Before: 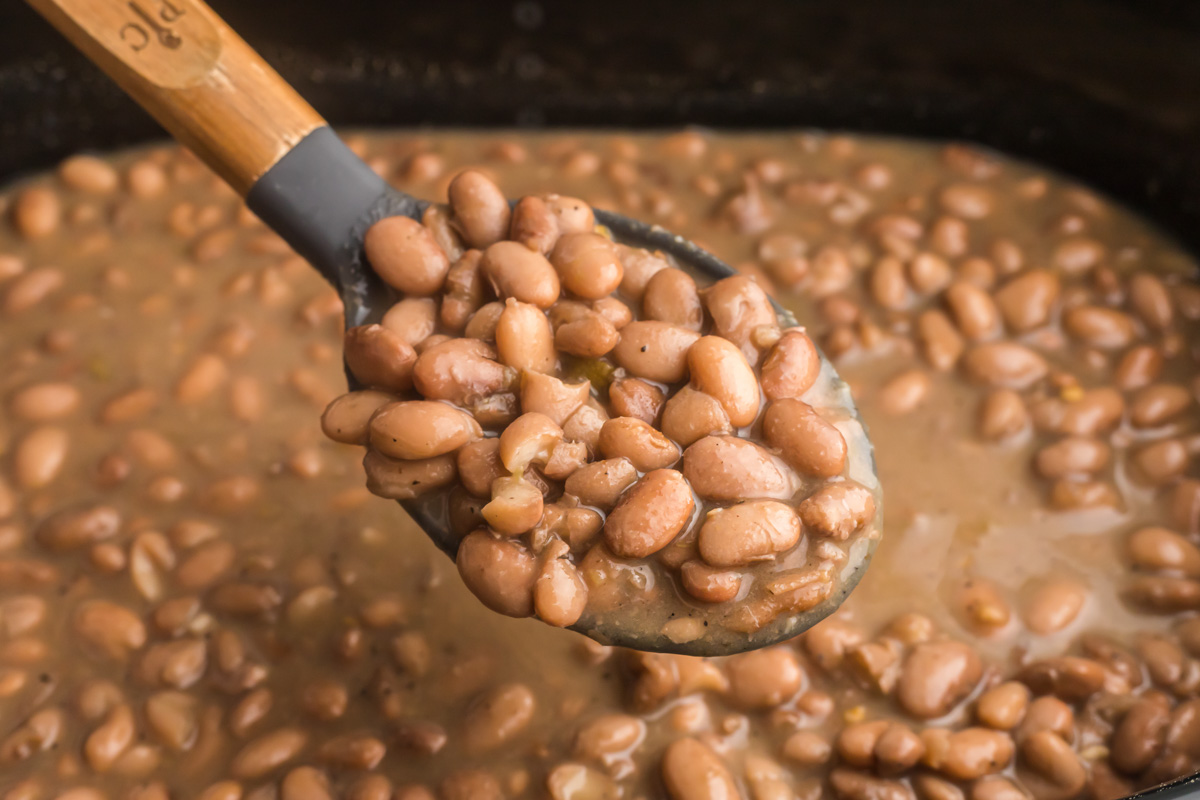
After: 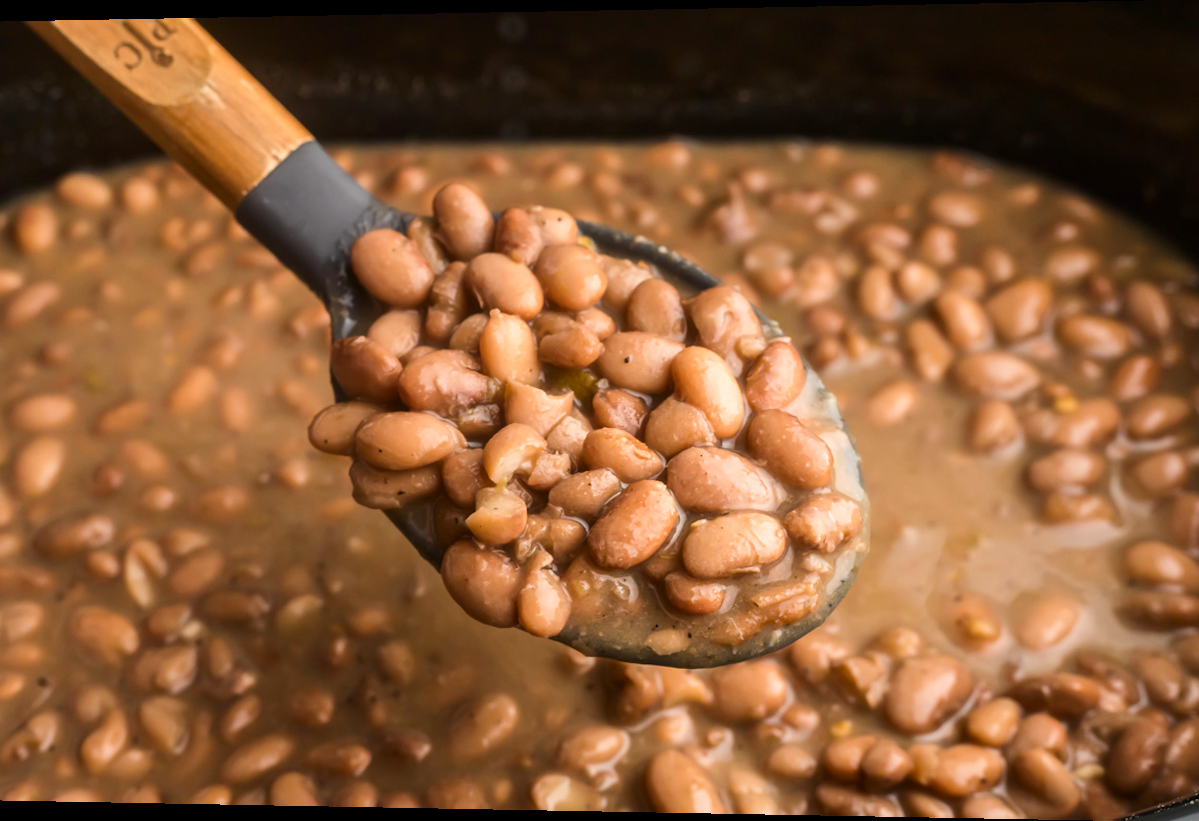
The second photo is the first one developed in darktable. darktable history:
rotate and perspective: lens shift (horizontal) -0.055, automatic cropping off
contrast brightness saturation: contrast 0.15, brightness -0.01, saturation 0.1
